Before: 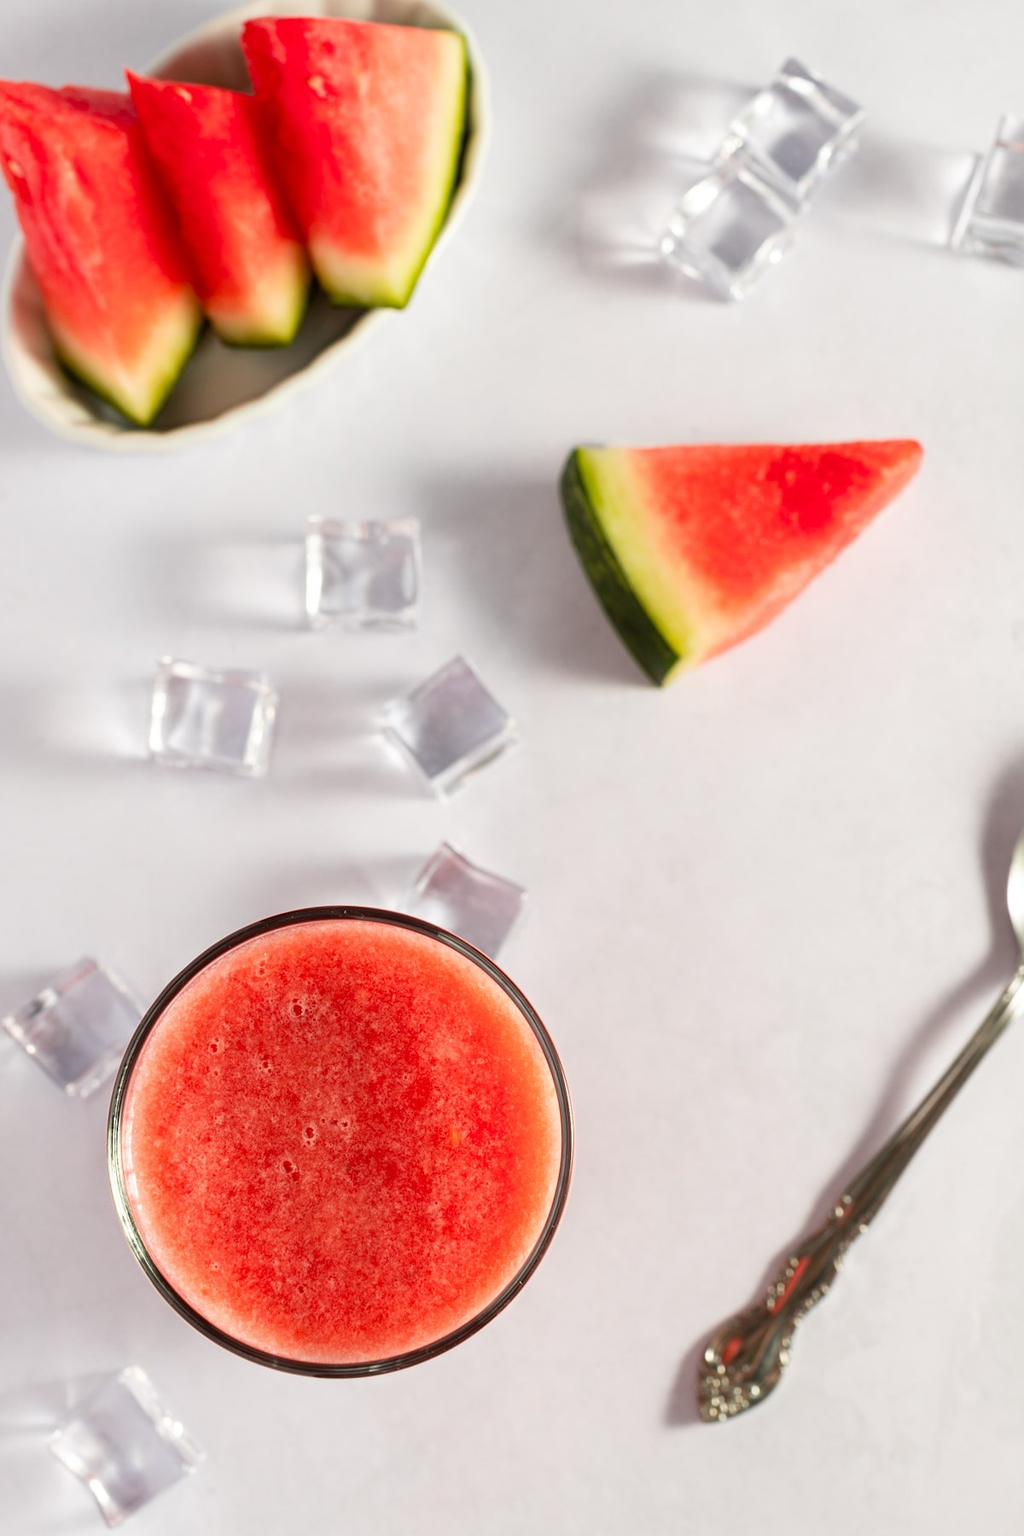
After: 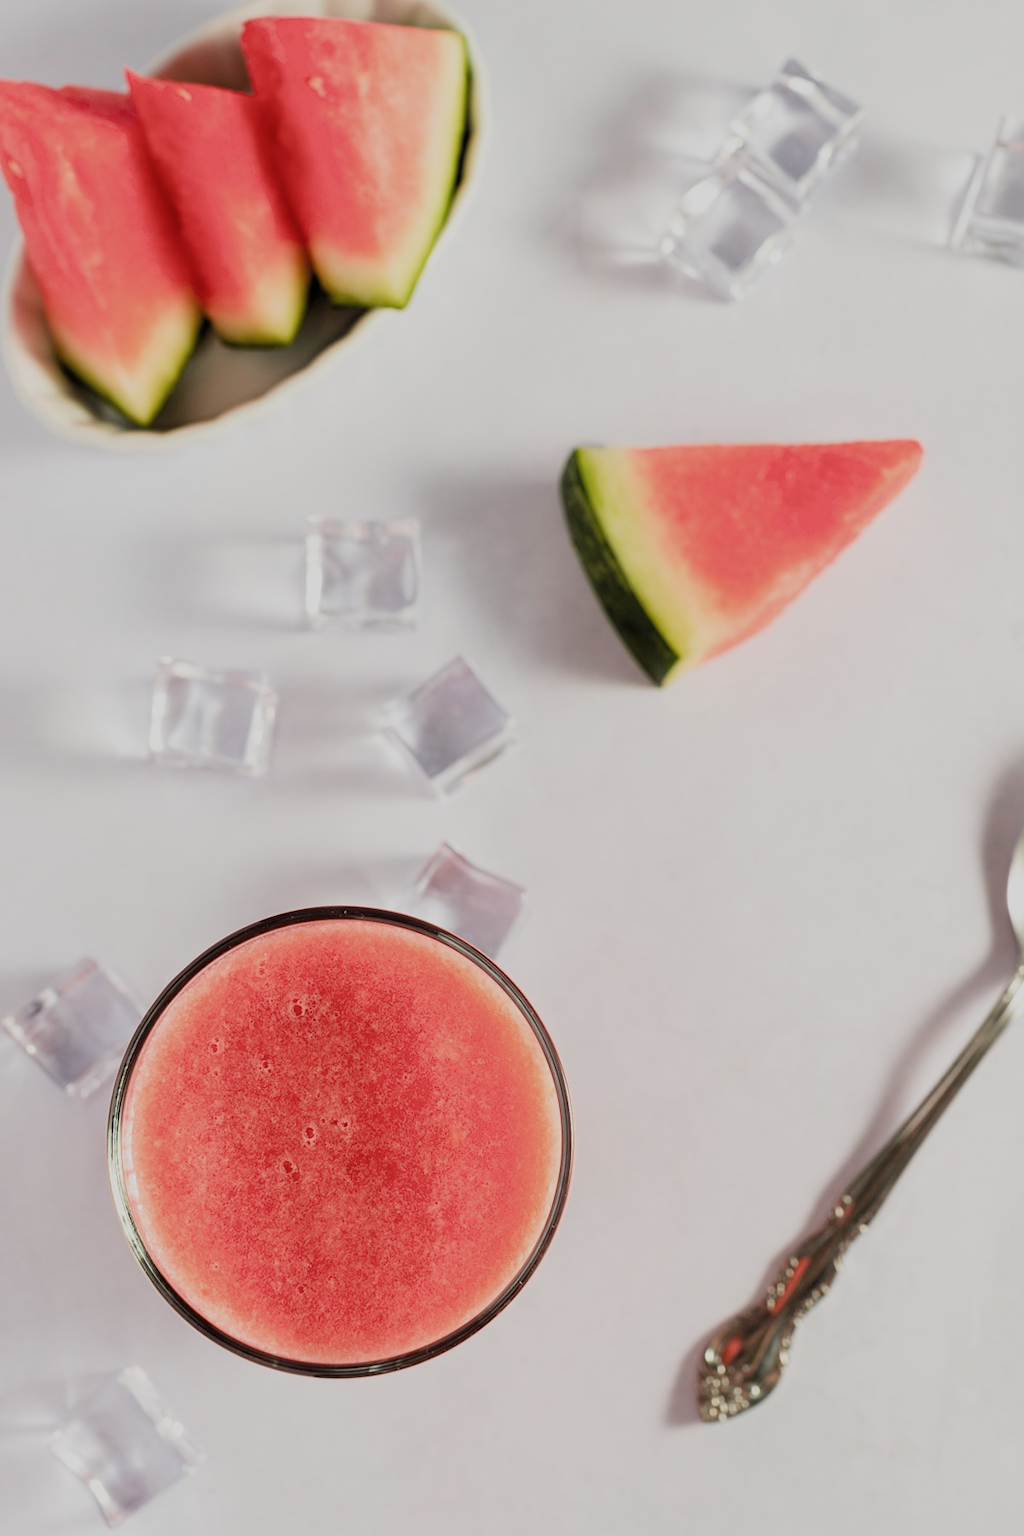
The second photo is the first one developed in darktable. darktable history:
filmic rgb: black relative exposure -7.65 EV, white relative exposure 4.56 EV, hardness 3.61, color science v4 (2020)
